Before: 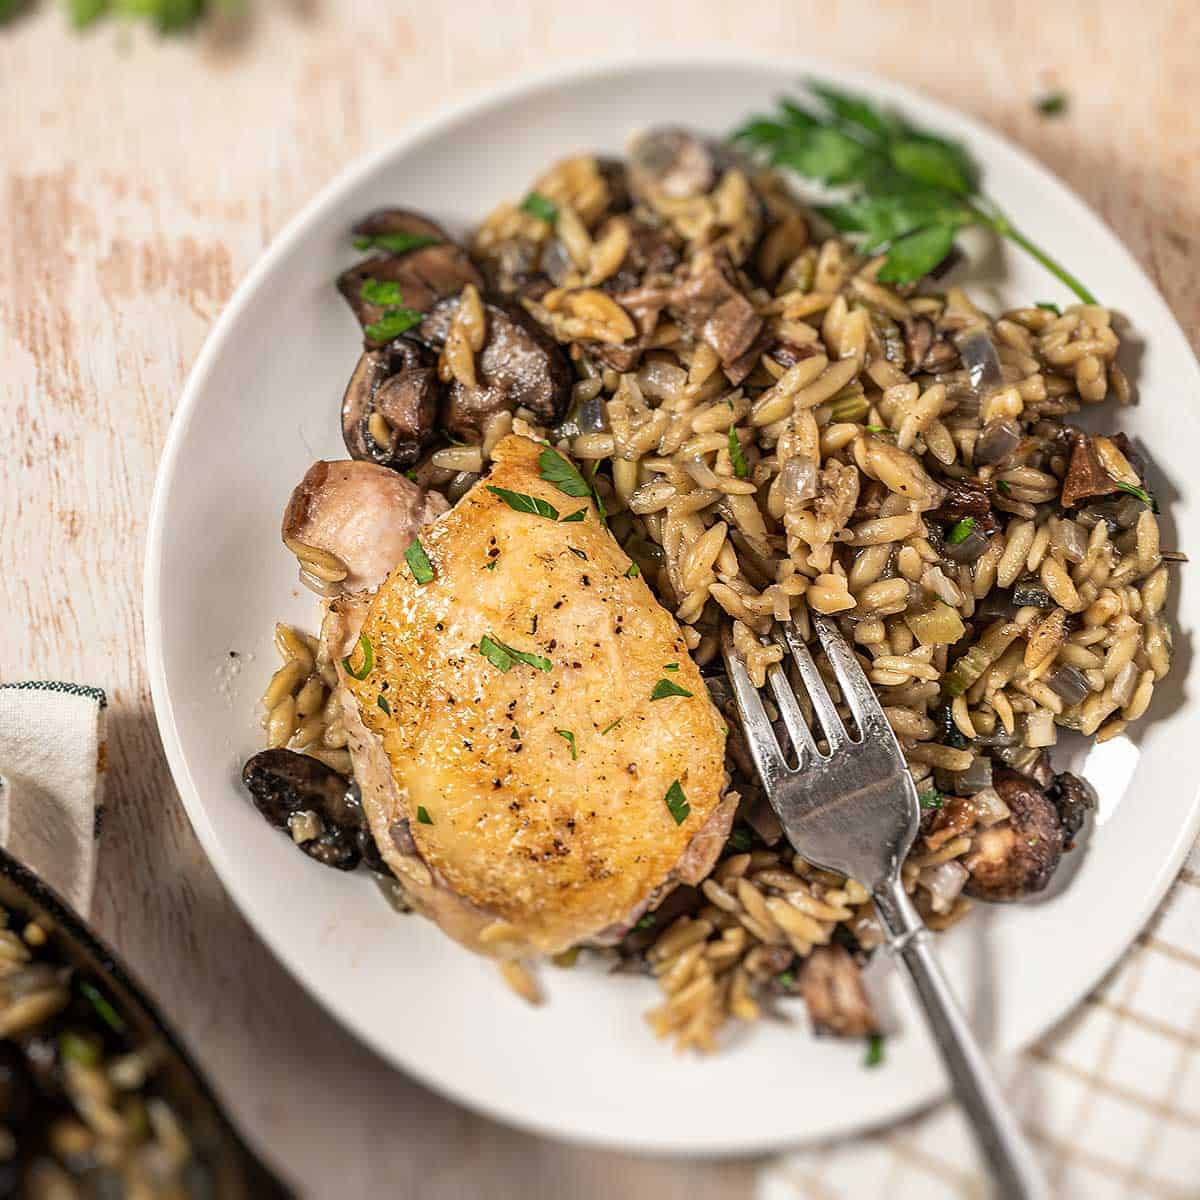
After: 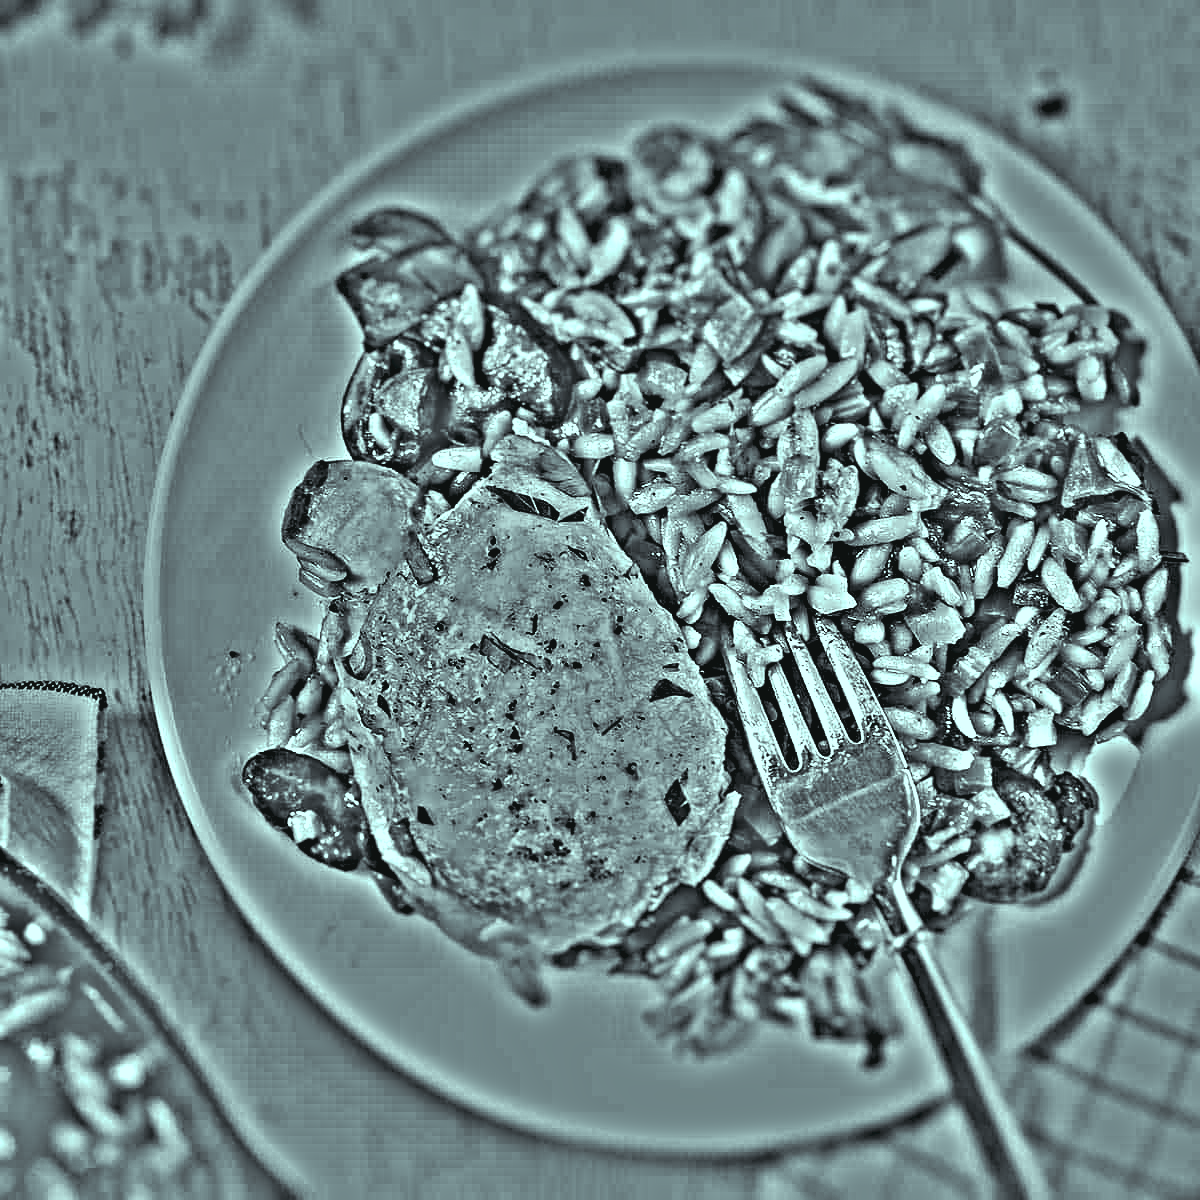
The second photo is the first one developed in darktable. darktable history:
color balance: mode lift, gamma, gain (sRGB), lift [0.997, 0.979, 1.021, 1.011], gamma [1, 1.084, 0.916, 0.998], gain [1, 0.87, 1.13, 1.101], contrast 4.55%, contrast fulcrum 38.24%, output saturation 104.09%
tone curve: curves: ch0 [(0, 0) (0.003, 0.04) (0.011, 0.053) (0.025, 0.077) (0.044, 0.104) (0.069, 0.127) (0.1, 0.15) (0.136, 0.177) (0.177, 0.215) (0.224, 0.254) (0.277, 0.3) (0.335, 0.355) (0.399, 0.41) (0.468, 0.477) (0.543, 0.554) (0.623, 0.636) (0.709, 0.72) (0.801, 0.804) (0.898, 0.892) (1, 1)], preserve colors none
local contrast: mode bilateral grid, contrast 15, coarseness 36, detail 105%, midtone range 0.2
highpass: on, module defaults
